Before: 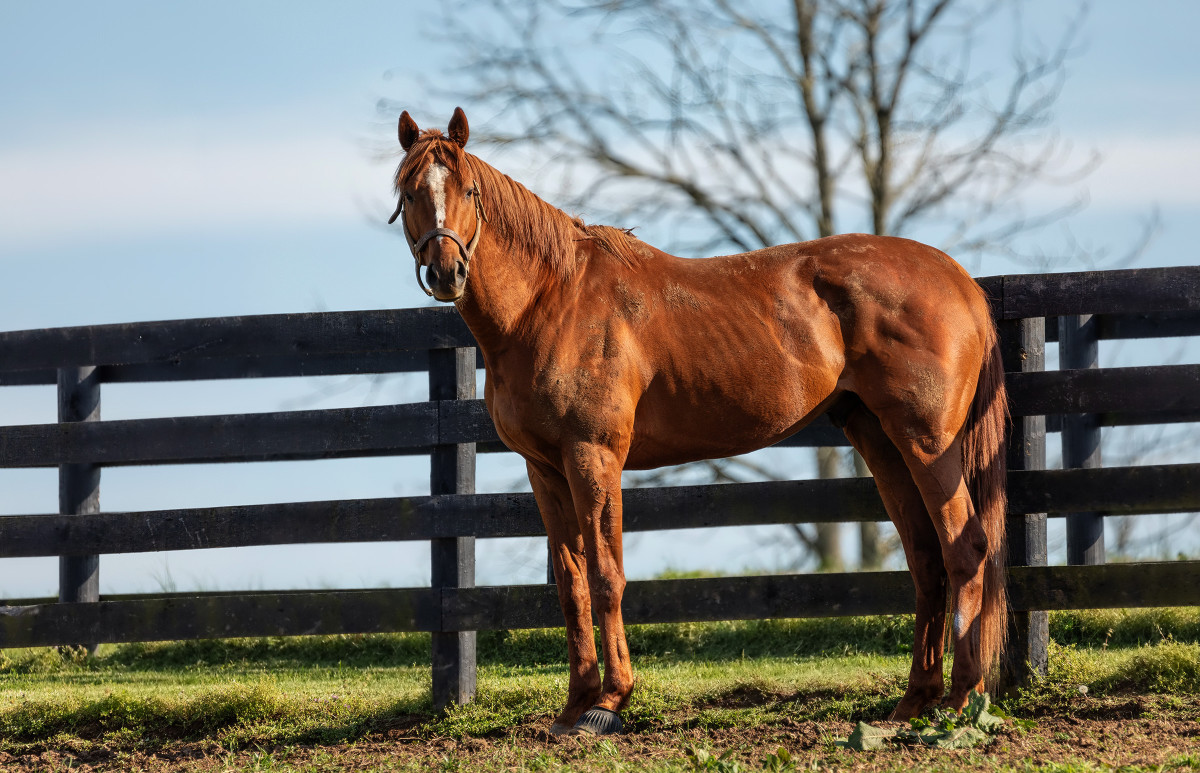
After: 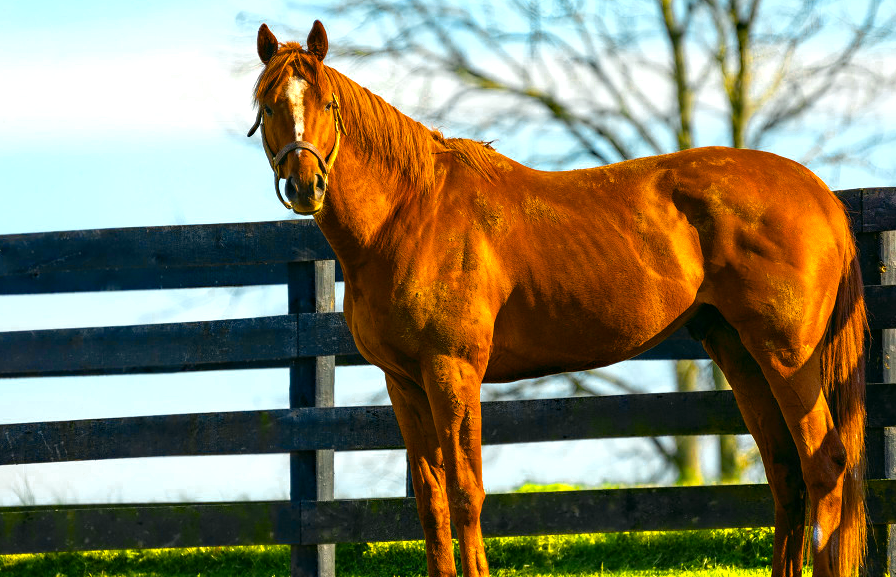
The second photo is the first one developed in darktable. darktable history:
color balance rgb: linear chroma grading › global chroma 25%, perceptual saturation grading › global saturation 50%
color zones: curves: ch0 [(0, 0.485) (0.178, 0.476) (0.261, 0.623) (0.411, 0.403) (0.708, 0.603) (0.934, 0.412)]; ch1 [(0.003, 0.485) (0.149, 0.496) (0.229, 0.584) (0.326, 0.551) (0.484, 0.262) (0.757, 0.643)]
crop and rotate: left 11.831%, top 11.346%, right 13.429%, bottom 13.899%
exposure: exposure 0.564 EV, compensate highlight preservation false
color correction: highlights a* -0.482, highlights b* 9.48, shadows a* -9.48, shadows b* 0.803
haze removal: compatibility mode true, adaptive false
contrast equalizer: octaves 7, y [[0.6 ×6], [0.55 ×6], [0 ×6], [0 ×6], [0 ×6]], mix -0.2
